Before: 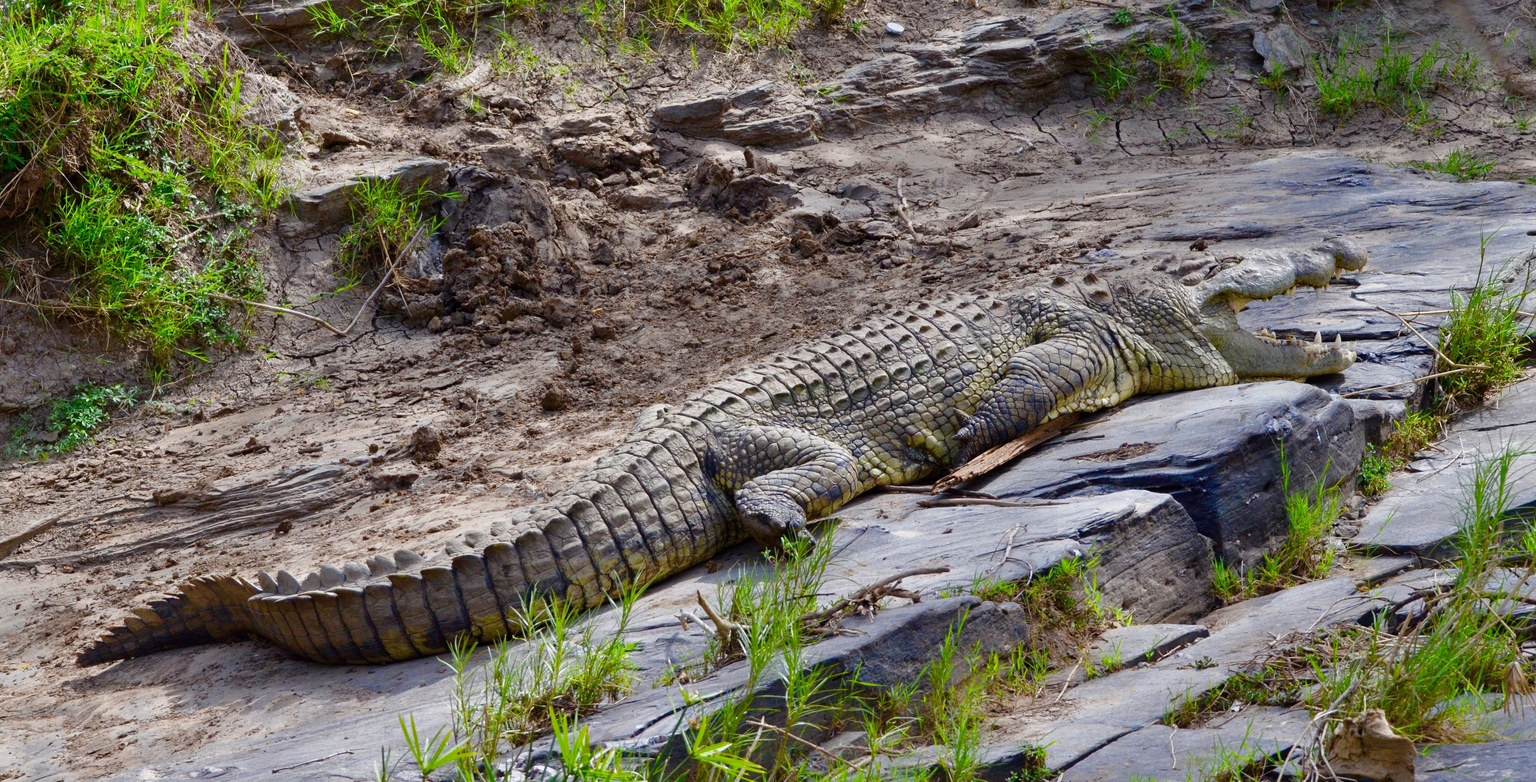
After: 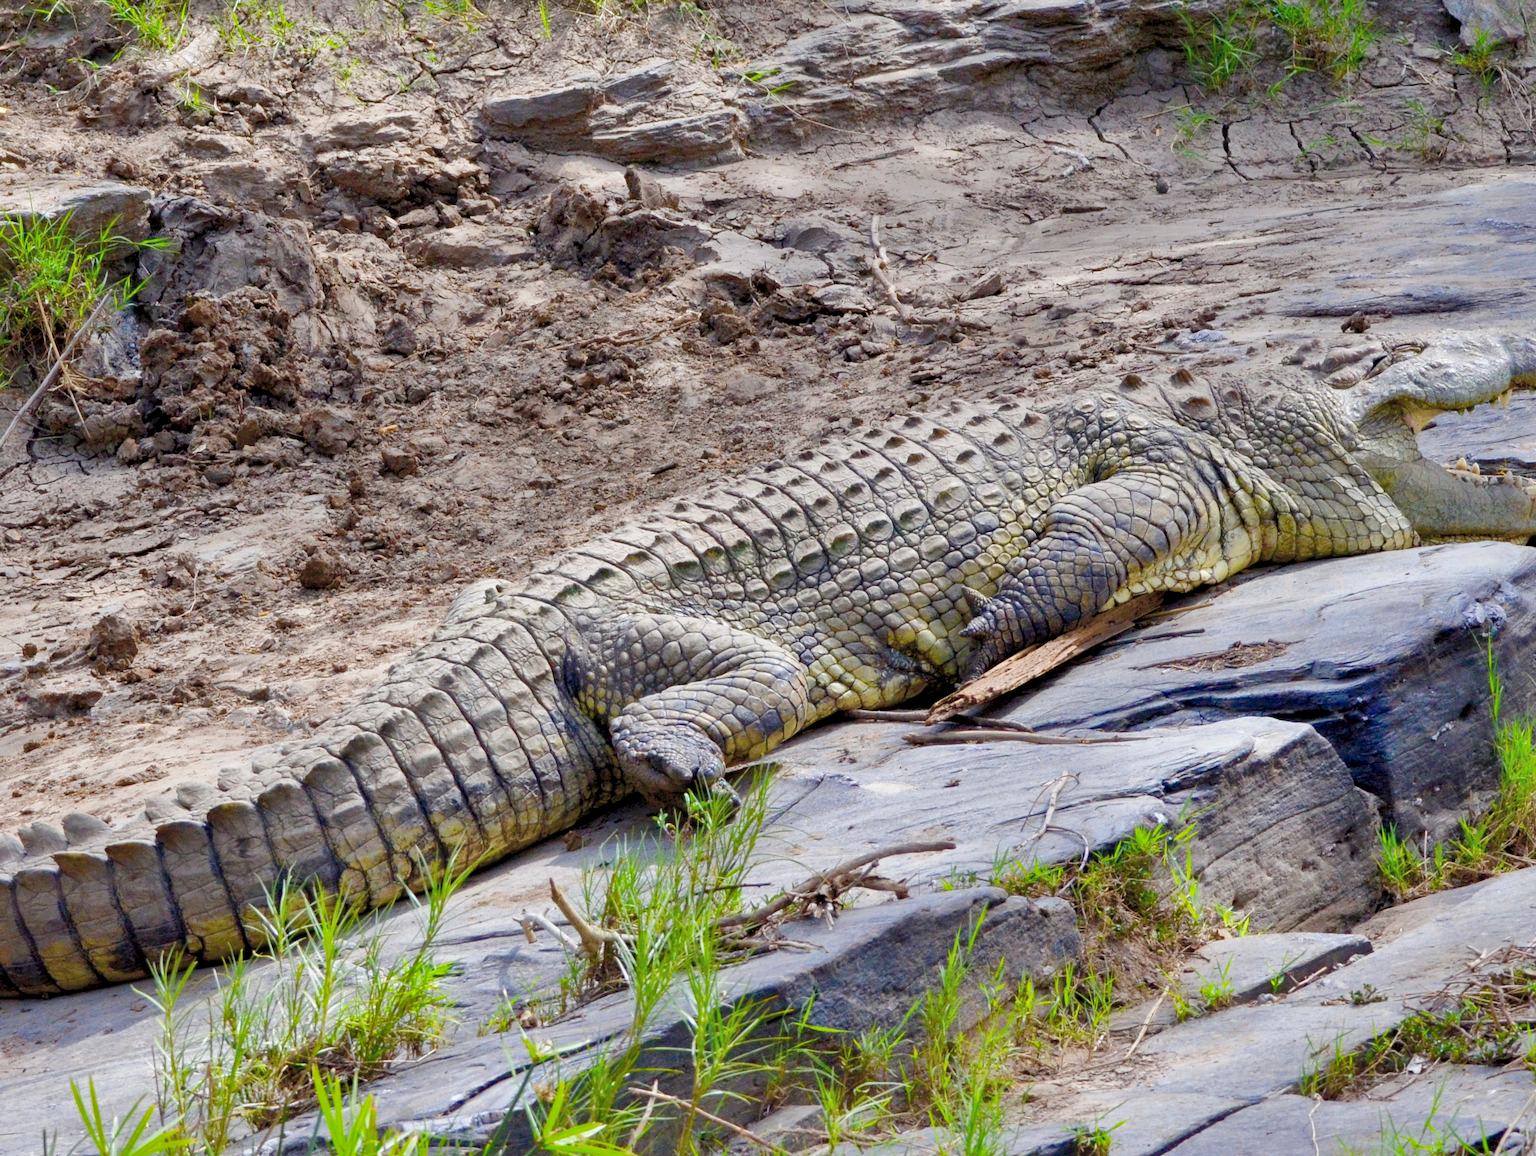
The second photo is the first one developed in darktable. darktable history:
contrast brightness saturation: contrast 0.144, brightness 0.227
crop and rotate: left 23.15%, top 5.643%, right 14.623%, bottom 2.343%
shadows and highlights: highlights color adjustment 32.92%
